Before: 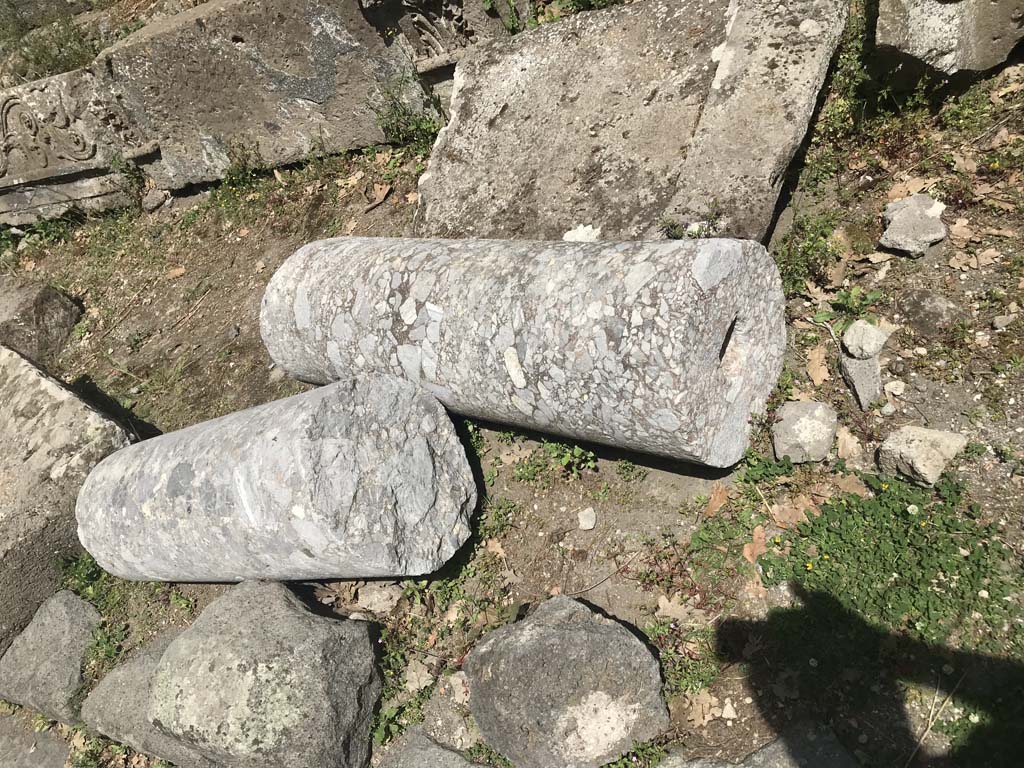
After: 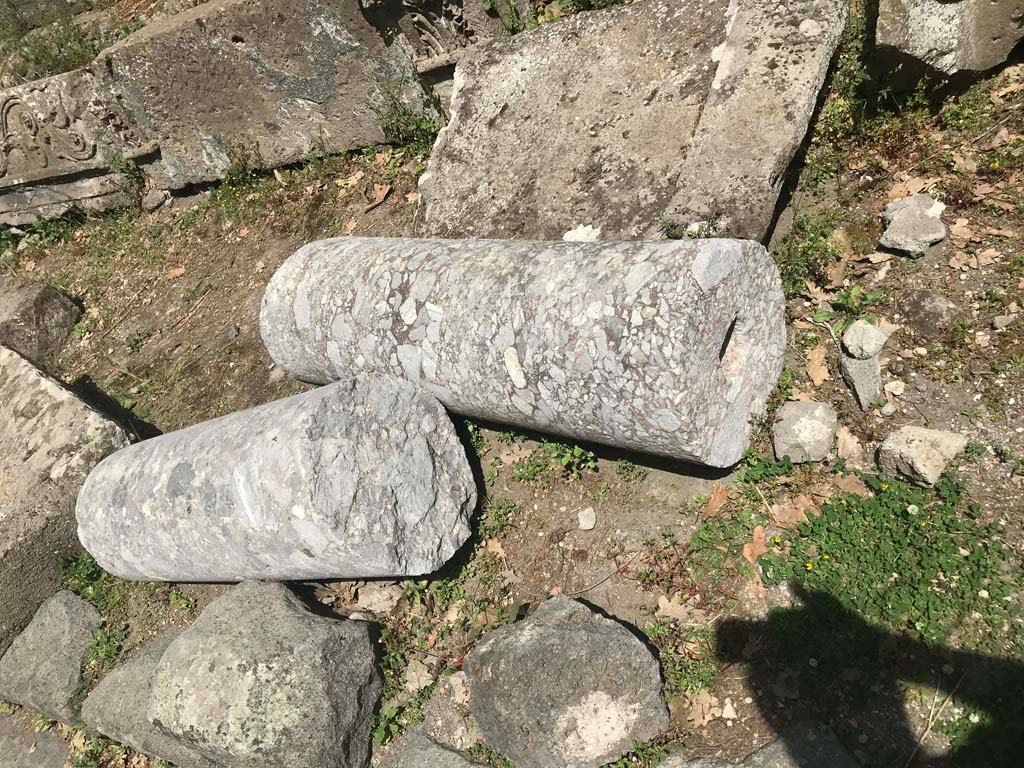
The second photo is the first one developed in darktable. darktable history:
tone equalizer: smoothing diameter 24.78%, edges refinement/feathering 14.14, preserve details guided filter
